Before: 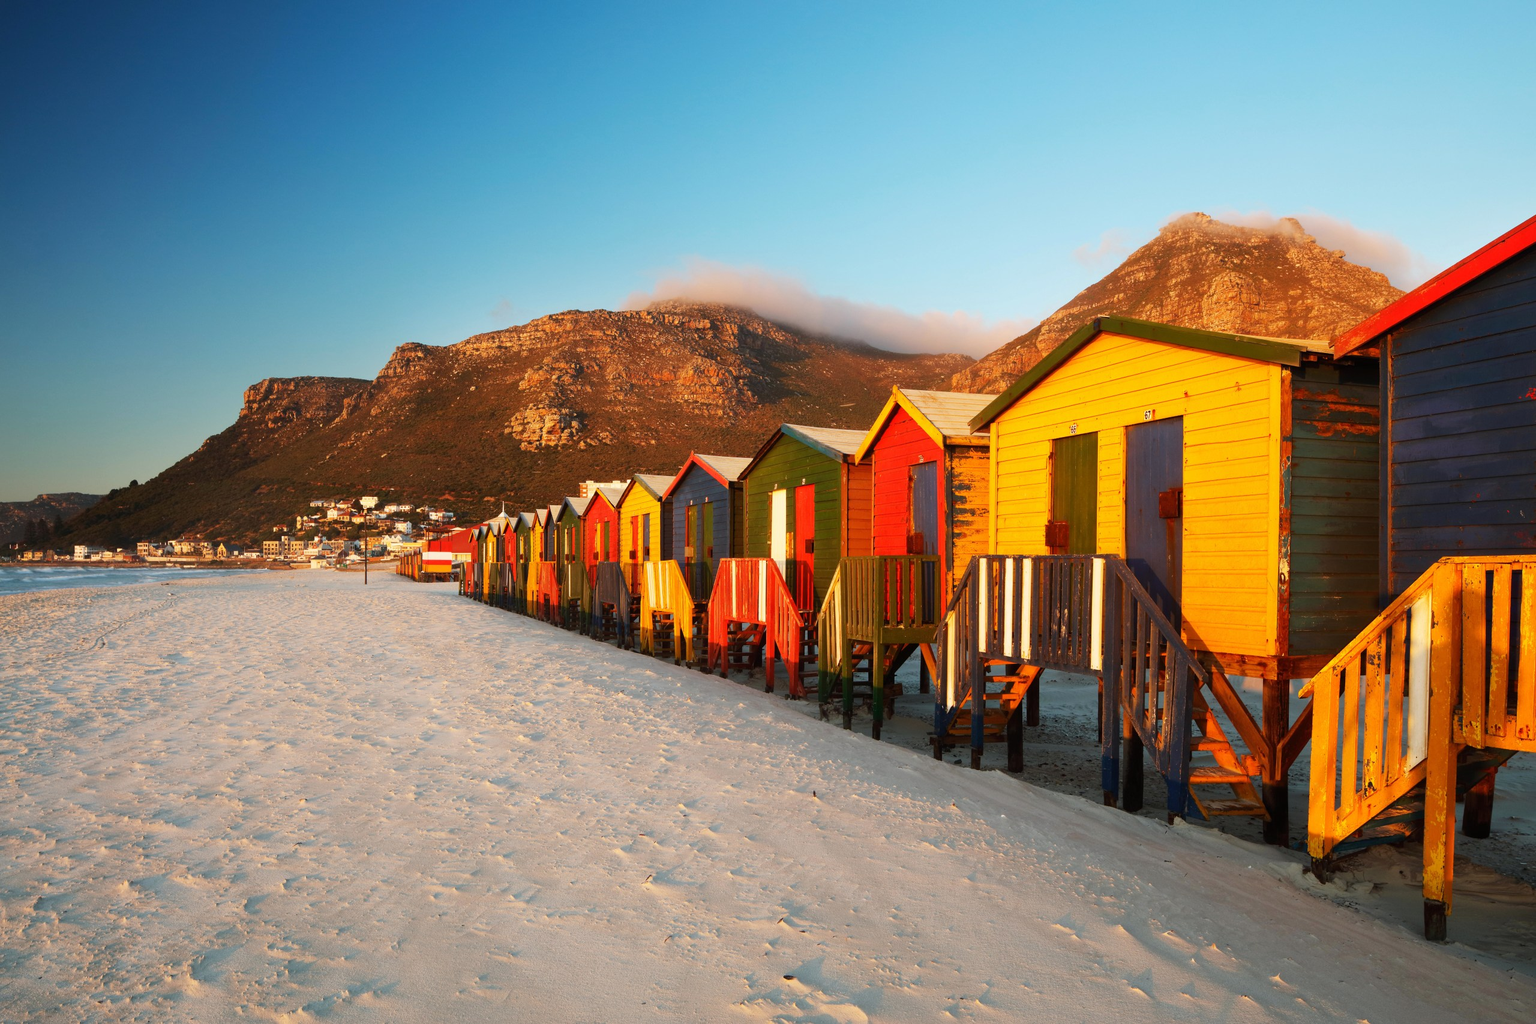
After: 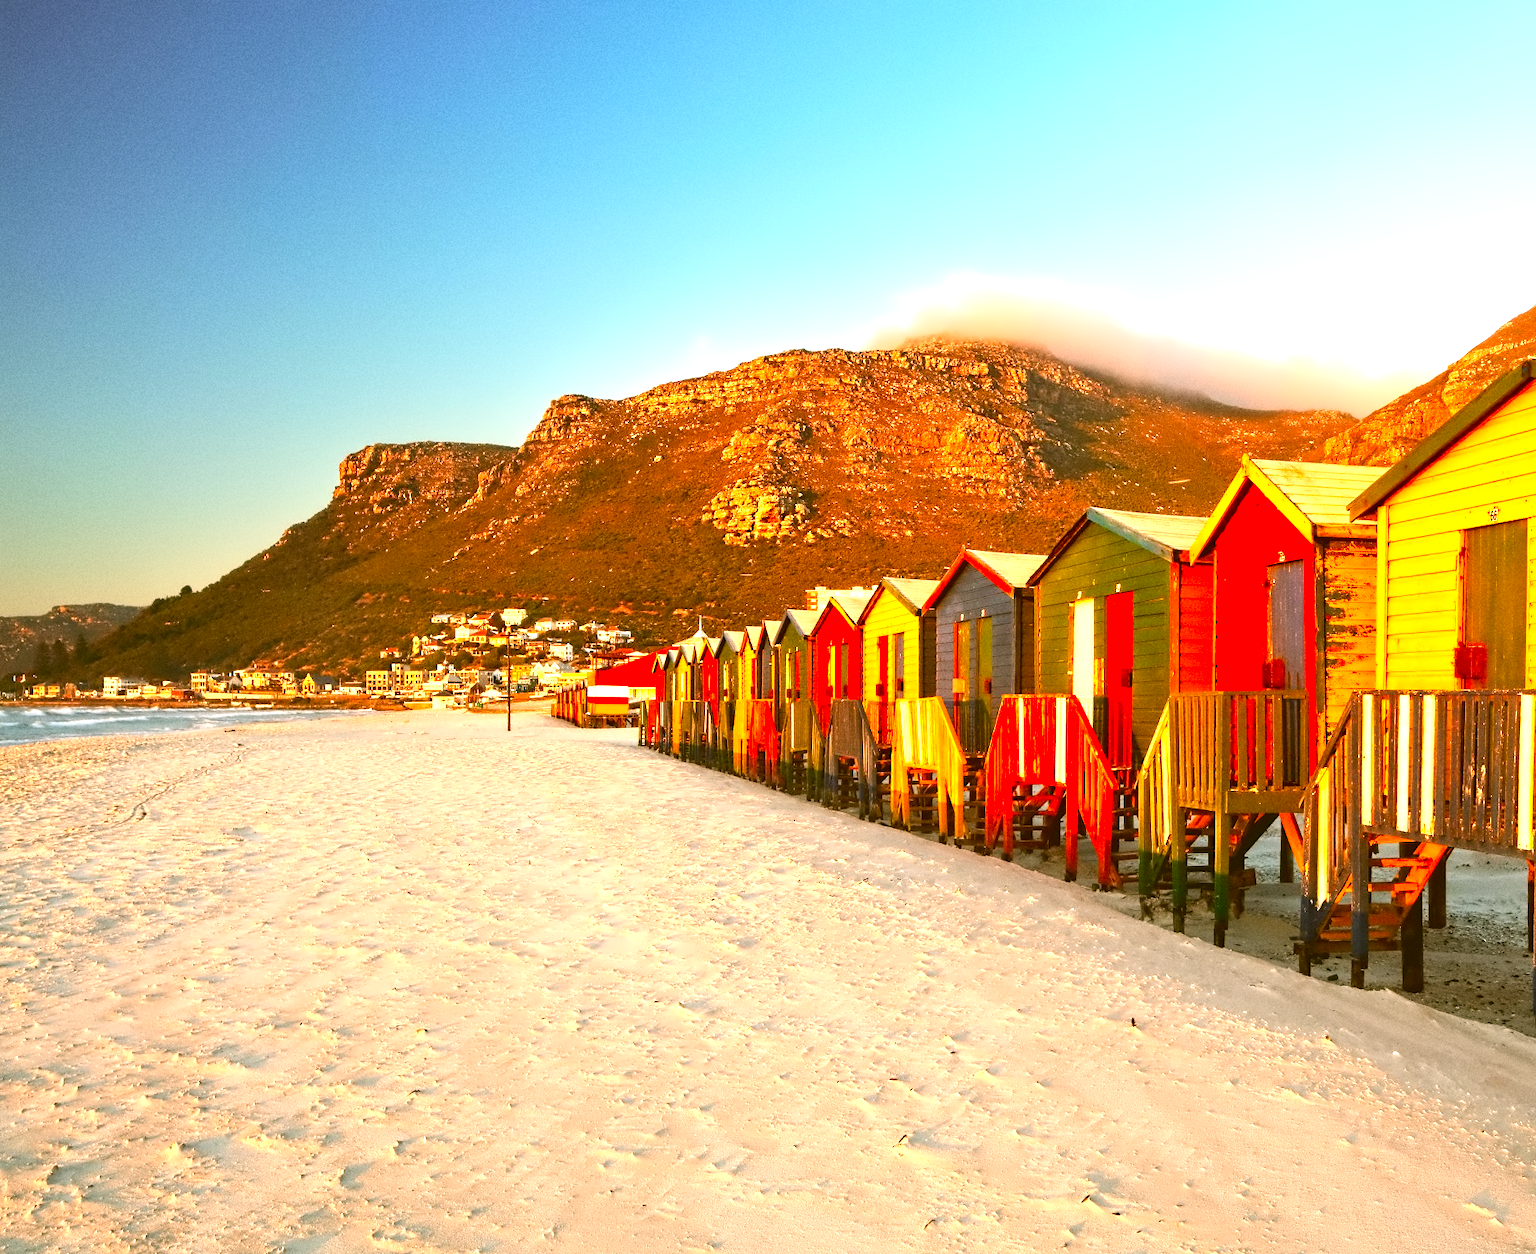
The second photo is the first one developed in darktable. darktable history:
color correction: highlights a* 8.98, highlights b* 15.09, shadows a* -0.49, shadows b* 26.52
exposure: black level correction 0, exposure 1.45 EV, compensate exposure bias true, compensate highlight preservation false
contrast equalizer: octaves 7, y [[0.5, 0.542, 0.583, 0.625, 0.667, 0.708], [0.5 ×6], [0.5 ×6], [0, 0.033, 0.067, 0.1, 0.133, 0.167], [0, 0.05, 0.1, 0.15, 0.2, 0.25]]
grain: on, module defaults
crop: top 5.803%, right 27.864%, bottom 5.804%
contrast brightness saturation: contrast -0.19, saturation 0.19
